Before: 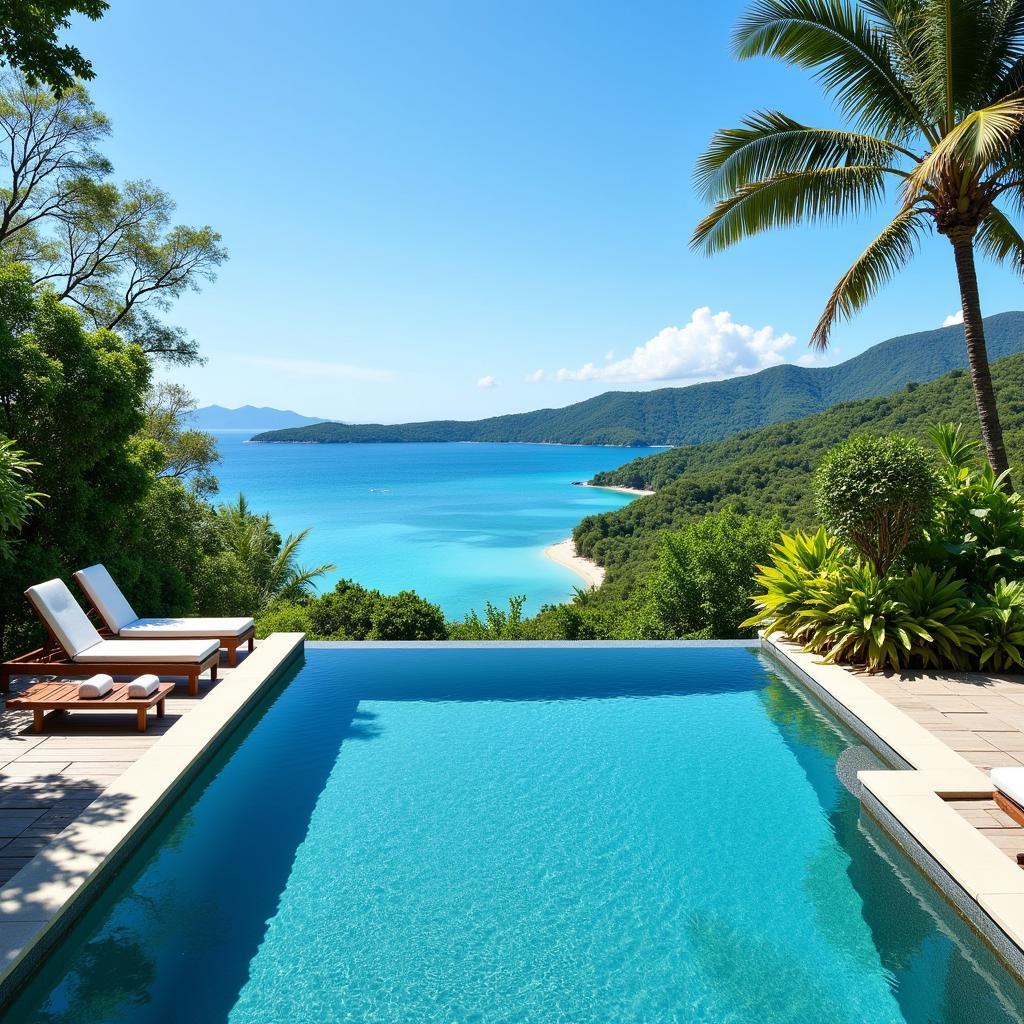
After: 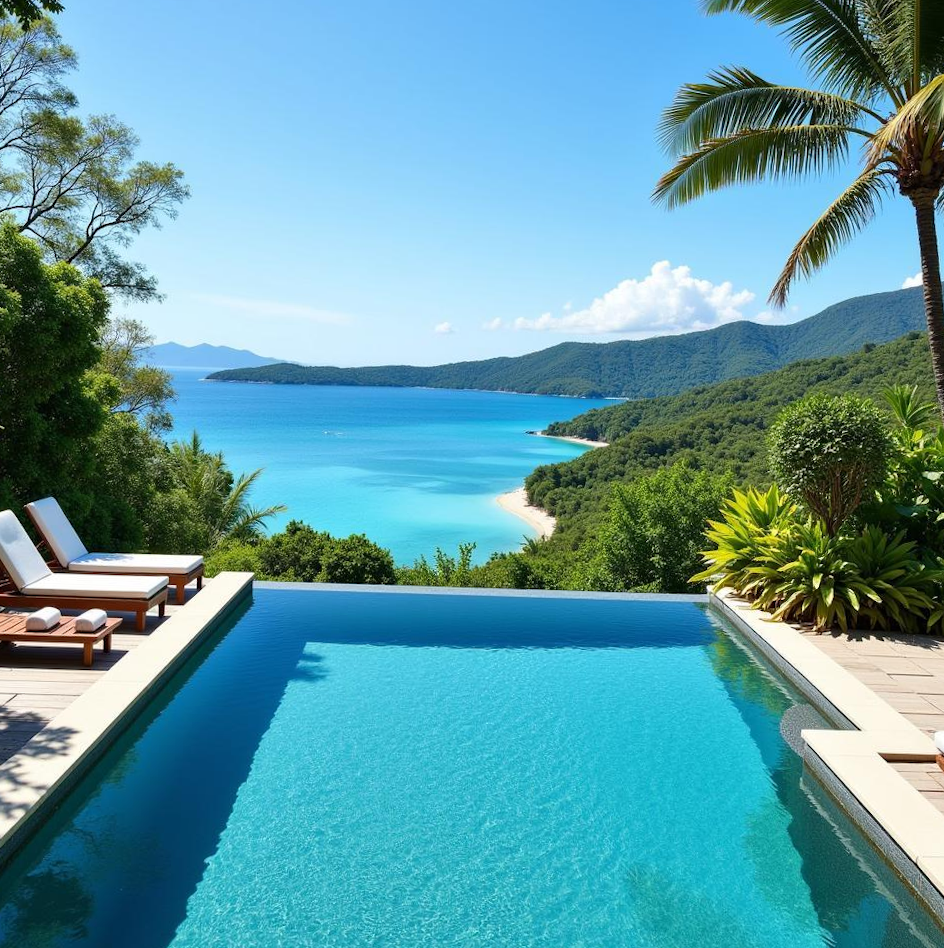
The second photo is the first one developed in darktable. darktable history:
crop and rotate: angle -1.94°, left 3.082%, top 3.734%, right 1.65%, bottom 0.544%
